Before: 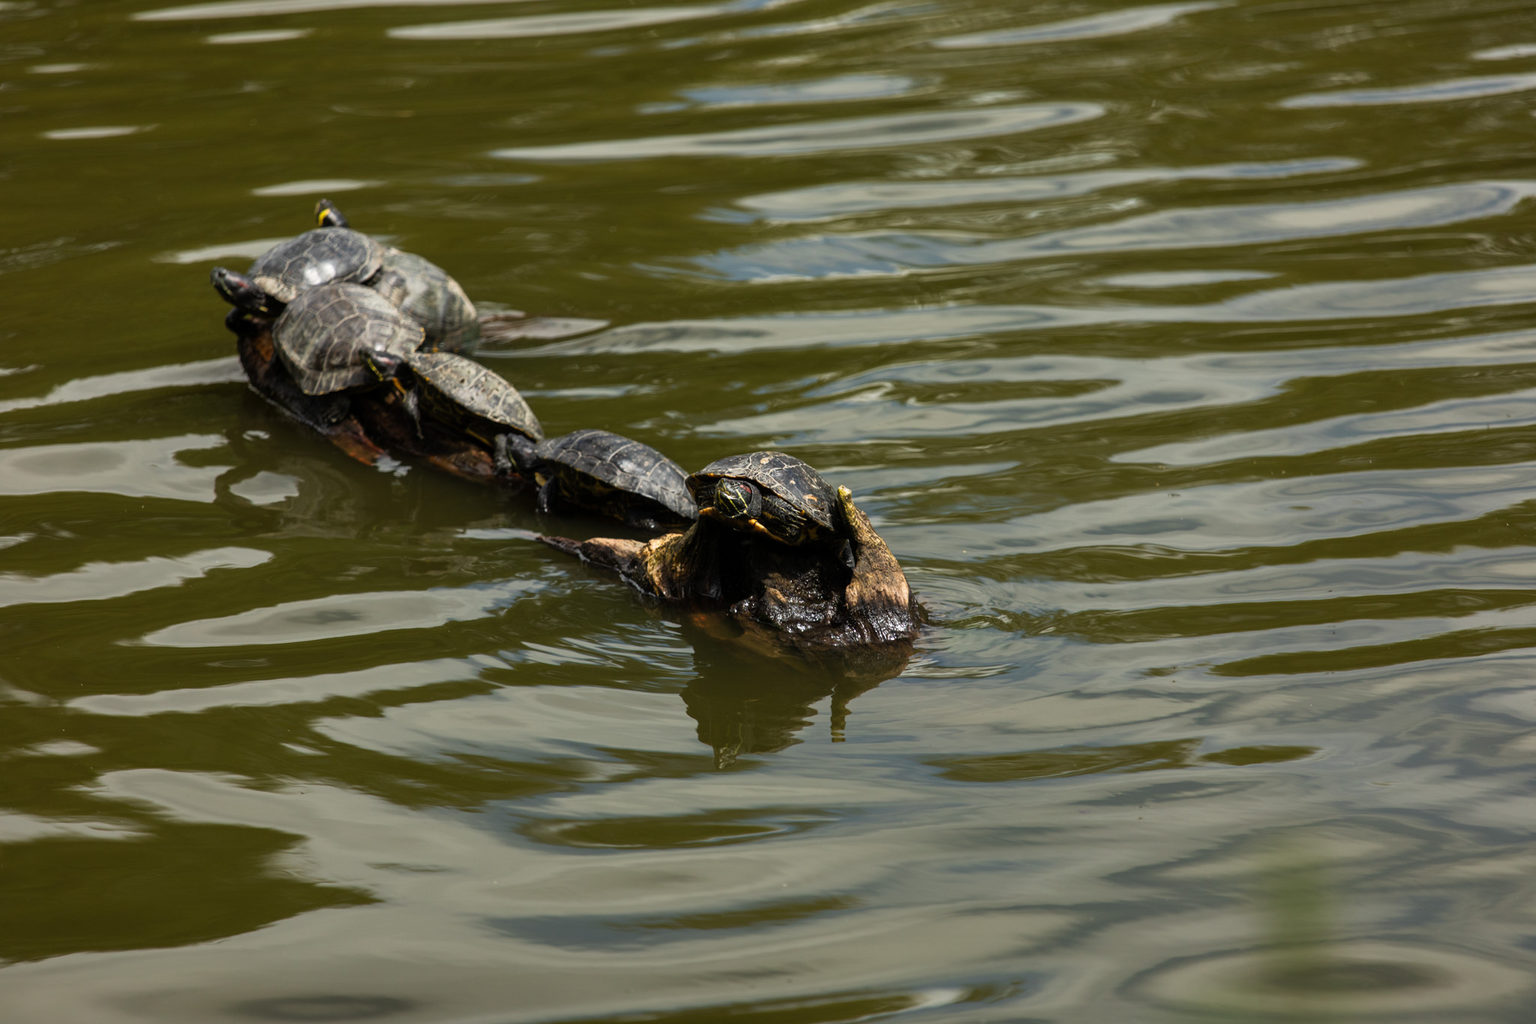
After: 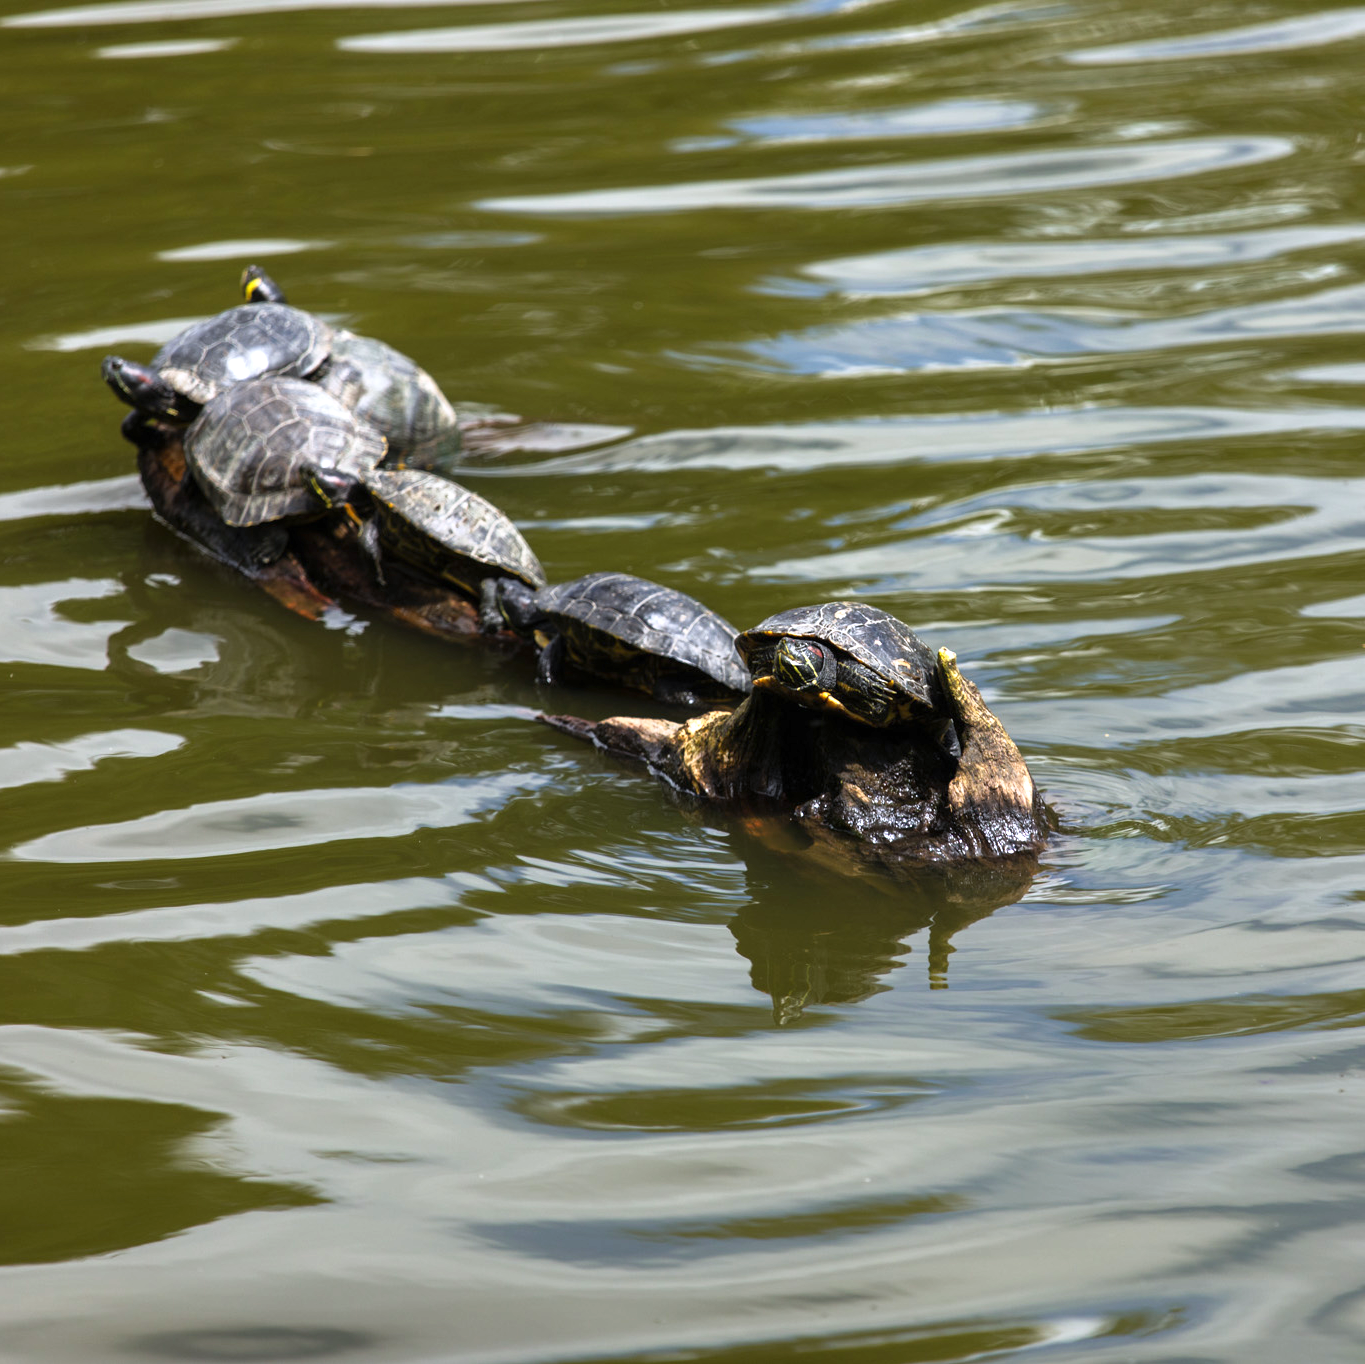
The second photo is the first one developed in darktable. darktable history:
crop and rotate: left 8.786%, right 24.548%
white balance: red 0.967, blue 1.119, emerald 0.756
tone curve: curves: ch0 [(0, 0) (0.003, 0.003) (0.011, 0.011) (0.025, 0.026) (0.044, 0.046) (0.069, 0.072) (0.1, 0.103) (0.136, 0.141) (0.177, 0.184) (0.224, 0.233) (0.277, 0.287) (0.335, 0.348) (0.399, 0.414) (0.468, 0.486) (0.543, 0.563) (0.623, 0.647) (0.709, 0.736) (0.801, 0.831) (0.898, 0.92) (1, 1)], preserve colors none
exposure: black level correction 0, exposure 0.7 EV, compensate exposure bias true, compensate highlight preservation false
